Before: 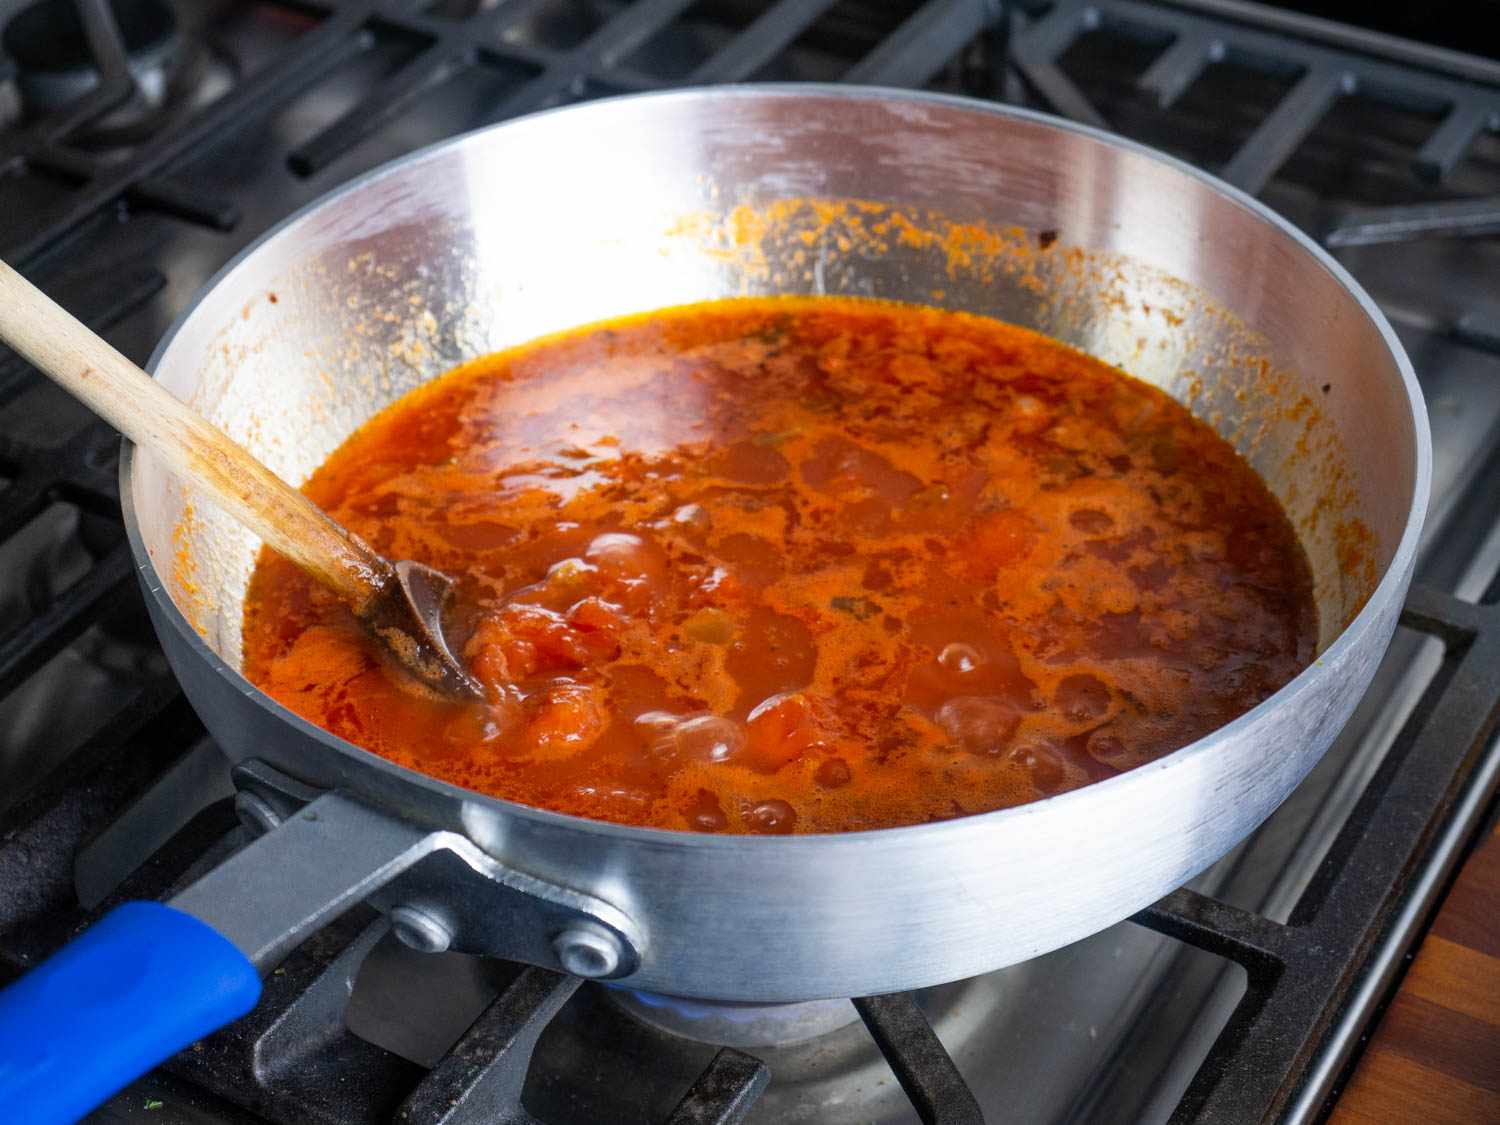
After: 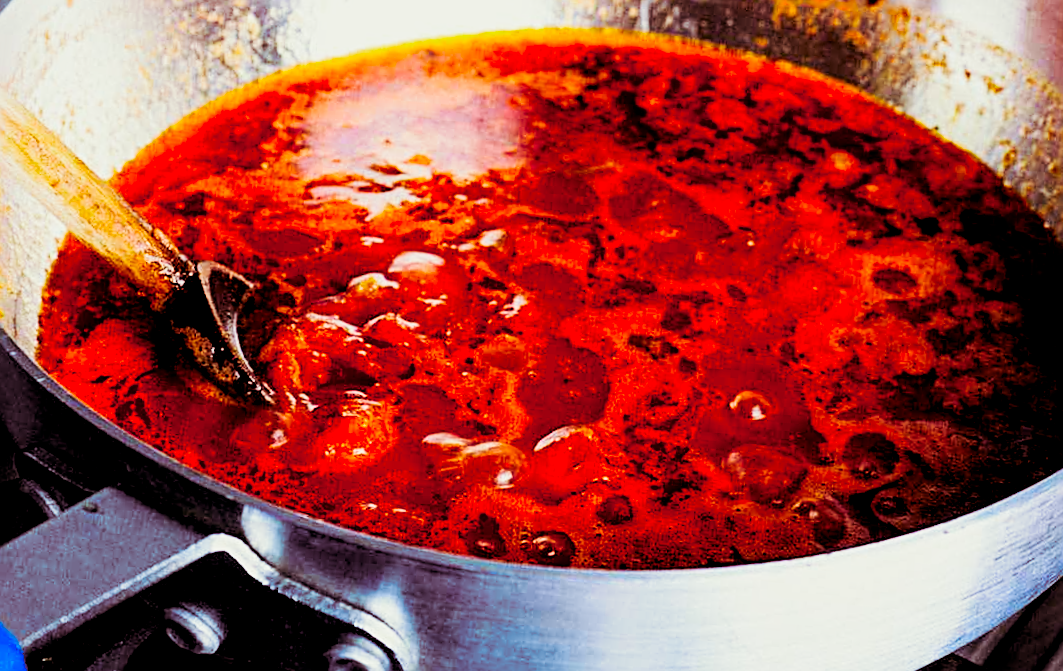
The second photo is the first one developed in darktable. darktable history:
sharpen: radius 2.676, amount 0.669
local contrast: highlights 100%, shadows 100%, detail 120%, midtone range 0.2
rotate and perspective: rotation 1.57°, crop left 0.018, crop right 0.982, crop top 0.039, crop bottom 0.961
contrast brightness saturation: contrast 0.26, brightness 0.02, saturation 0.87
filmic rgb: black relative exposure -2.85 EV, white relative exposure 4.56 EV, hardness 1.77, contrast 1.25, preserve chrominance no, color science v5 (2021)
crop and rotate: angle -3.37°, left 9.79%, top 20.73%, right 12.42%, bottom 11.82%
split-toning: on, module defaults
